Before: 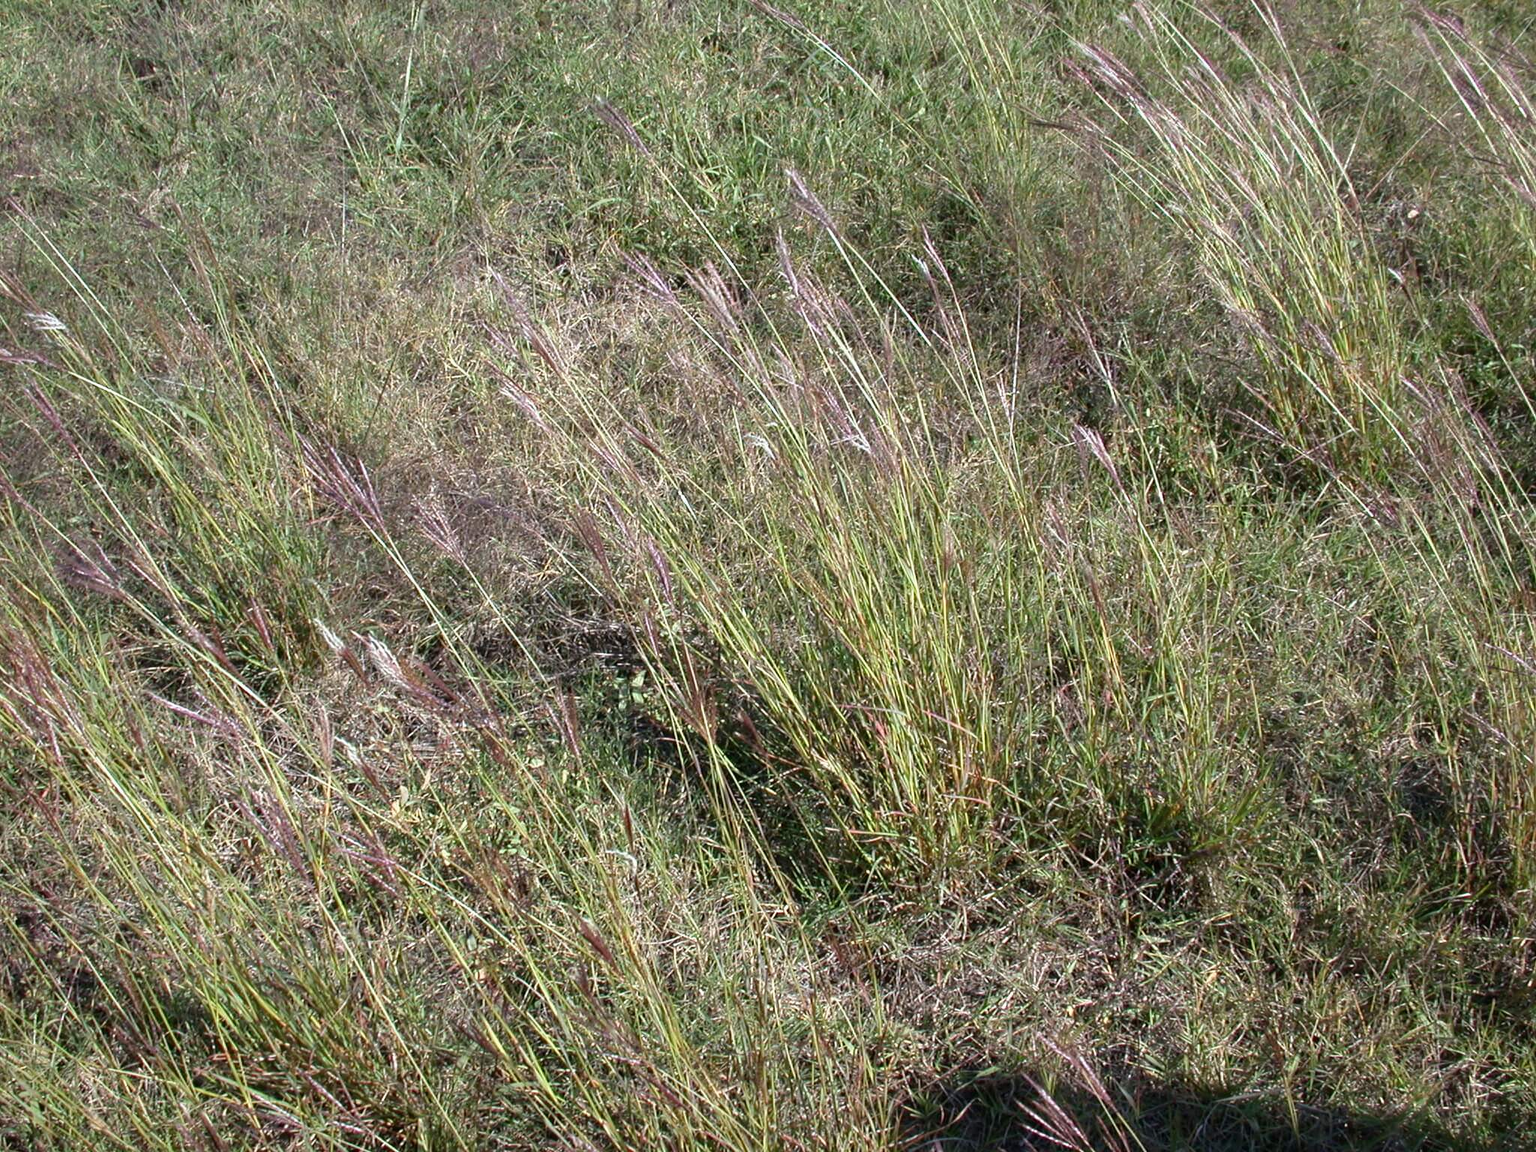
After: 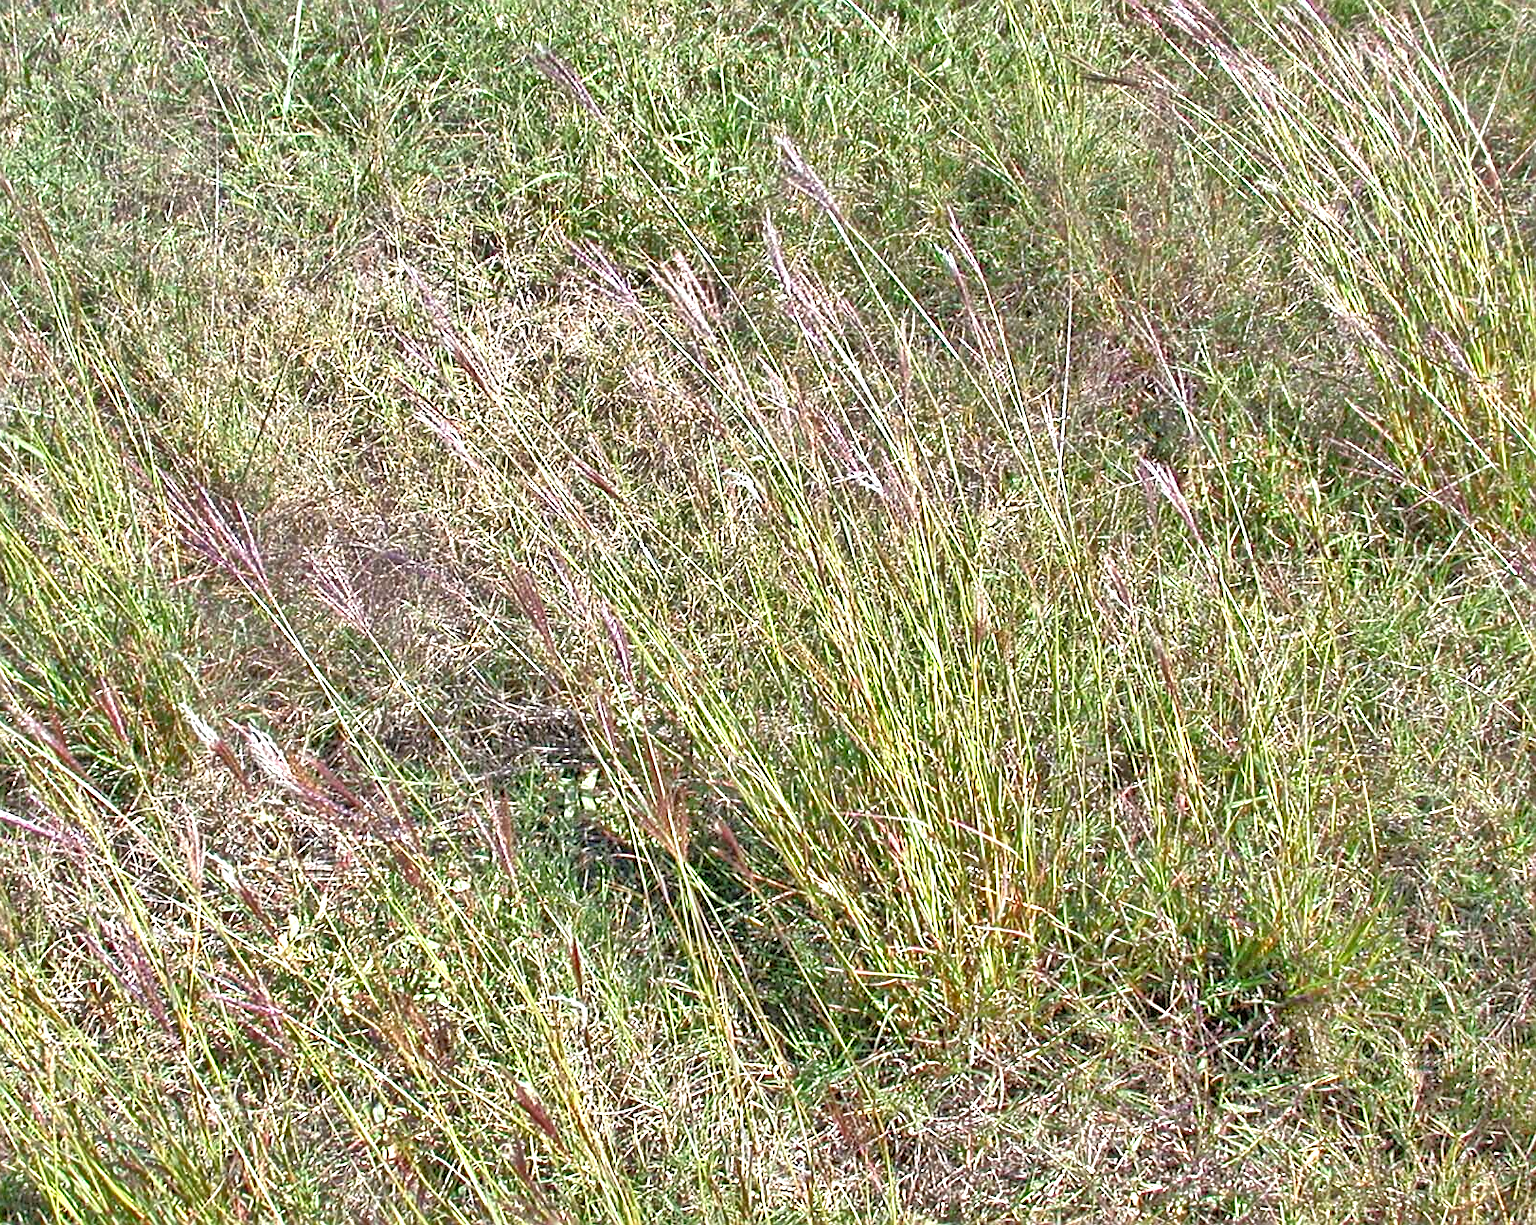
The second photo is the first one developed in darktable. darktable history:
color correction: saturation 1.1
exposure: black level correction 0, exposure 0.9 EV, compensate highlight preservation false
crop: left 11.225%, top 5.381%, right 9.565%, bottom 10.314%
tone equalizer: -7 EV 0.15 EV, -6 EV 0.6 EV, -5 EV 1.15 EV, -4 EV 1.33 EV, -3 EV 1.15 EV, -2 EV 0.6 EV, -1 EV 0.15 EV, mask exposure compensation -0.5 EV
shadows and highlights: shadows 52.42, soften with gaussian
sharpen: on, module defaults
